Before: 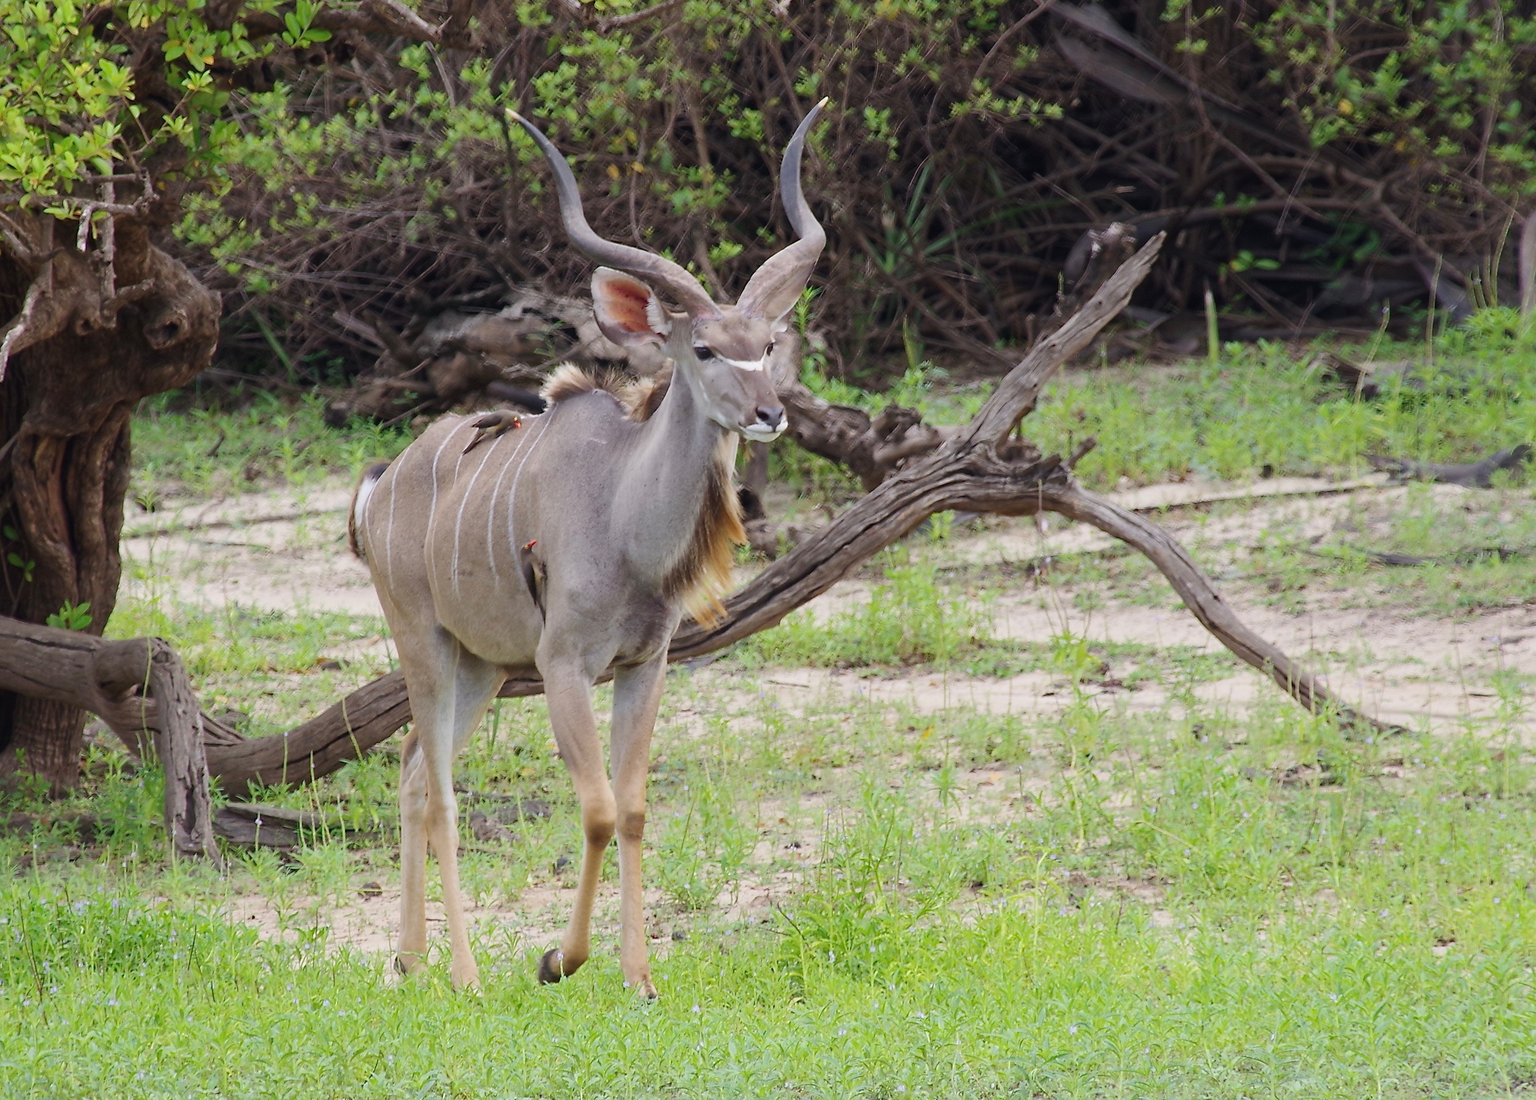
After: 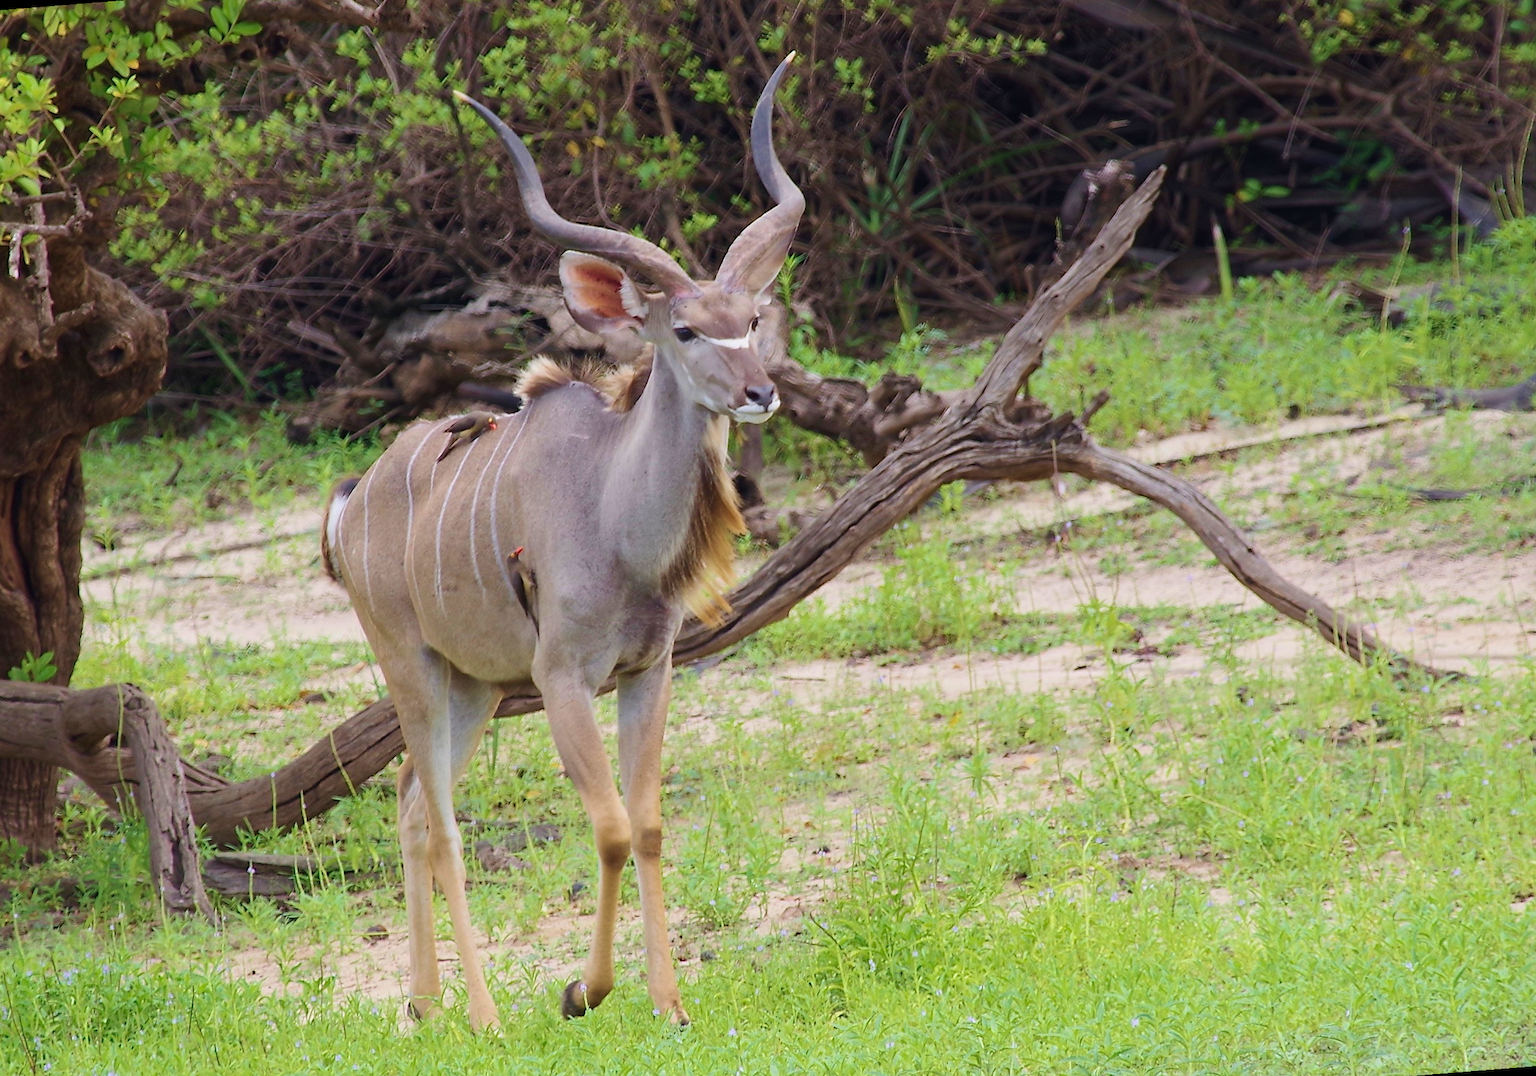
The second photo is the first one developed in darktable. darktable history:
velvia: strength 40%
rotate and perspective: rotation -4.57°, crop left 0.054, crop right 0.944, crop top 0.087, crop bottom 0.914
